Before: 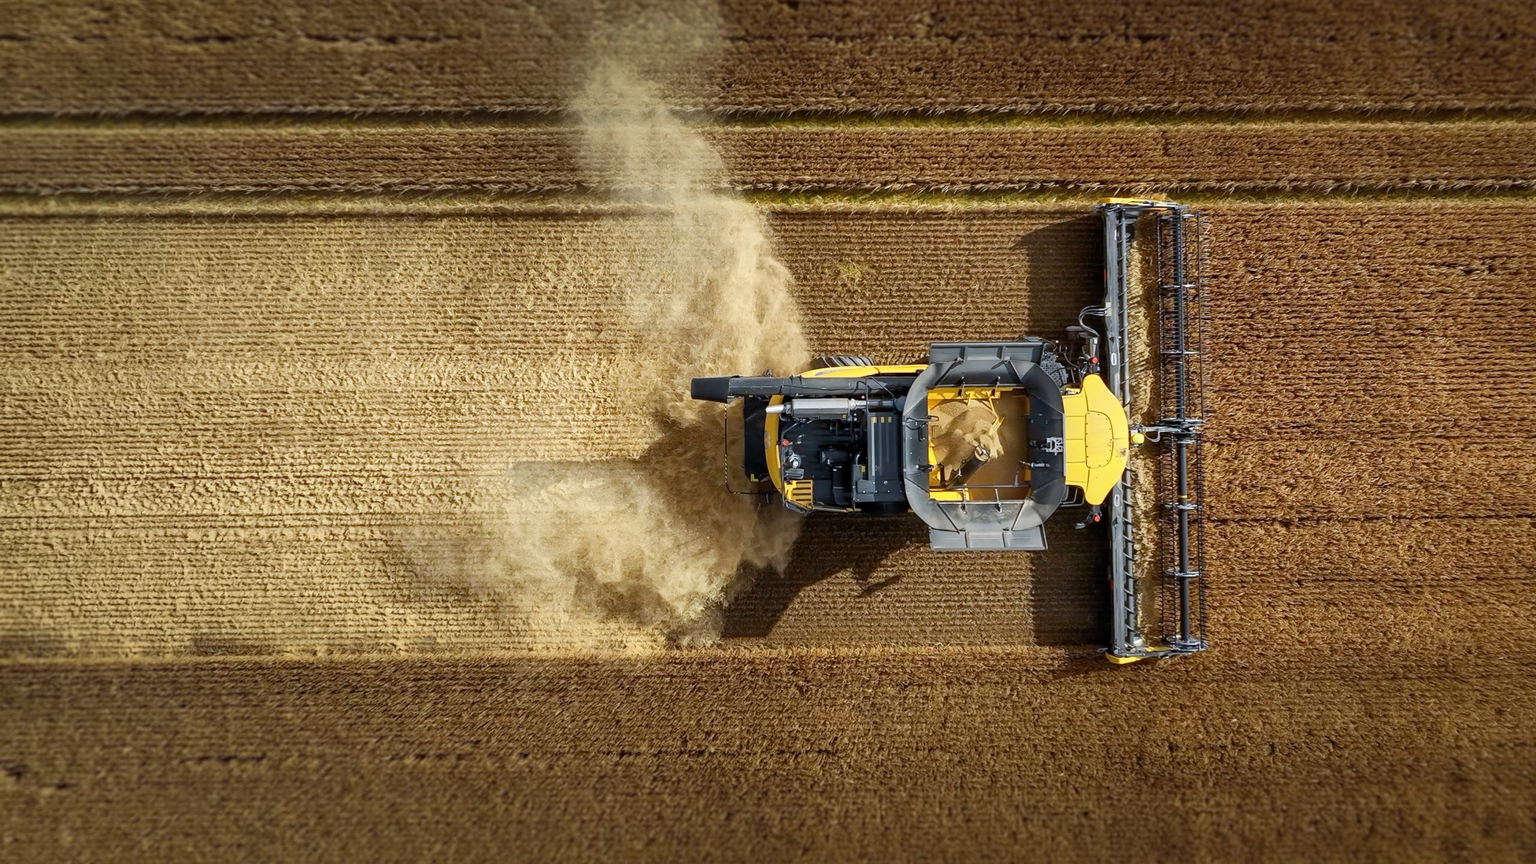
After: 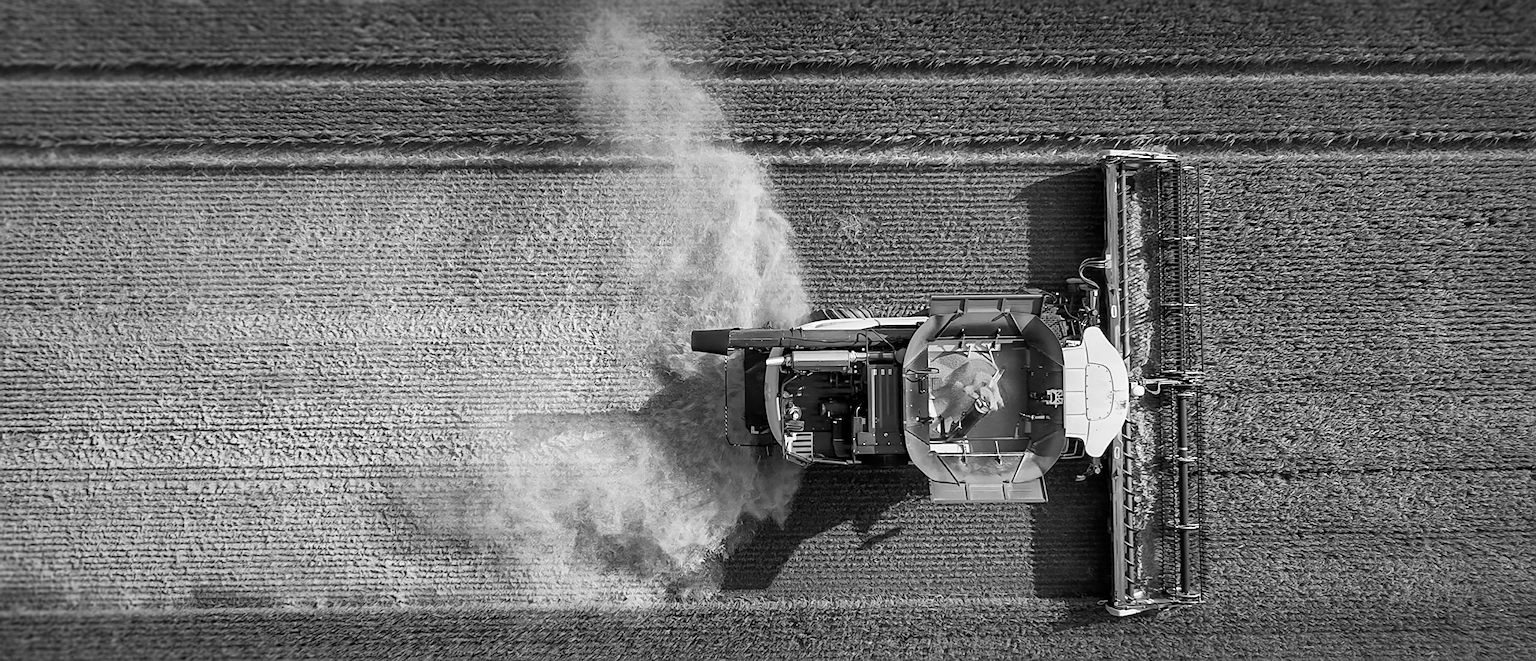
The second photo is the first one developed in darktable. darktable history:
crop: top 5.592%, bottom 17.798%
color zones: curves: ch1 [(0, -0.394) (0.143, -0.394) (0.286, -0.394) (0.429, -0.392) (0.571, -0.391) (0.714, -0.391) (0.857, -0.391) (1, -0.394)]
sharpen: on, module defaults
